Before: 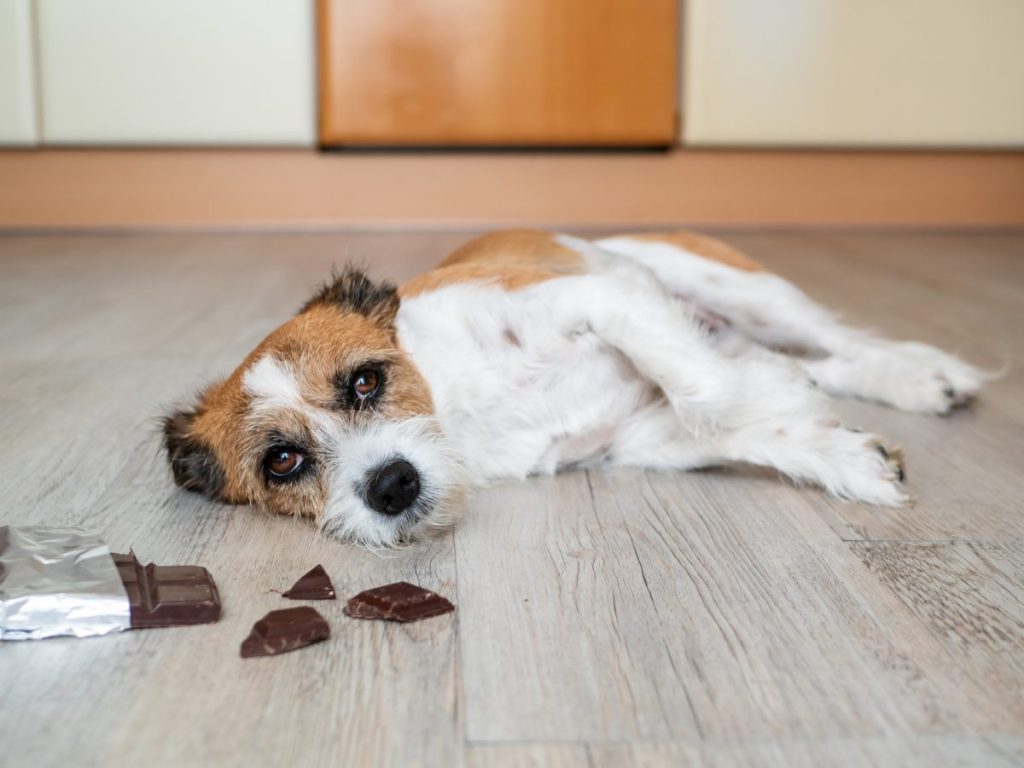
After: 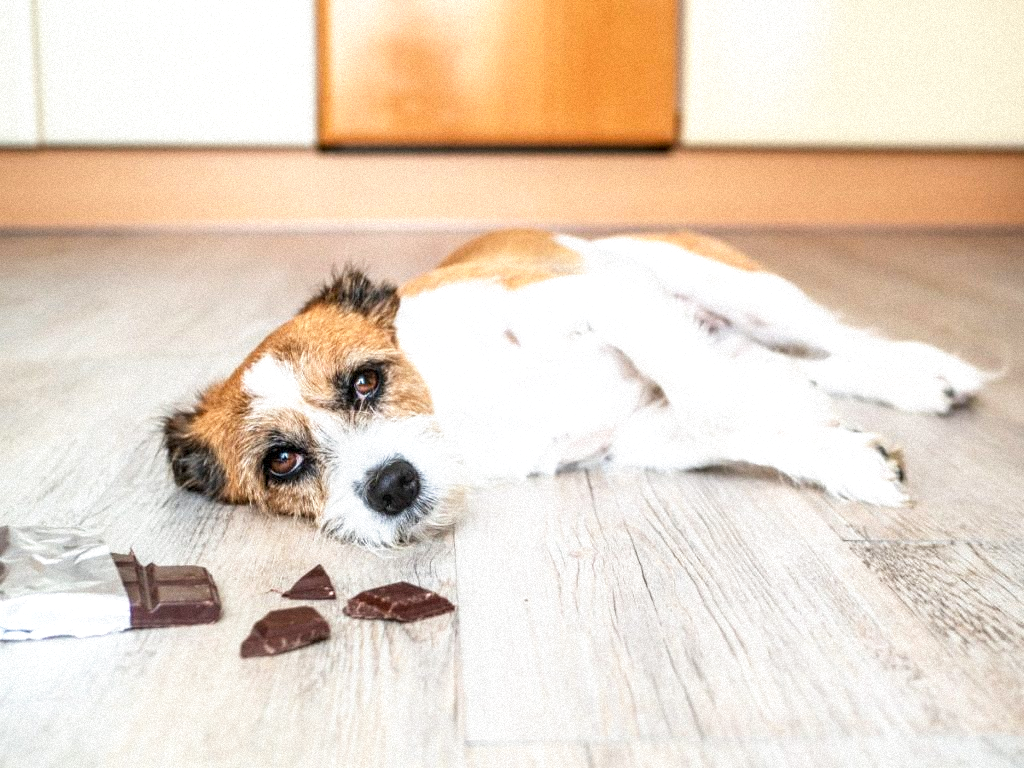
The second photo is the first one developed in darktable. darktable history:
exposure: black level correction 0.001, exposure 0.5 EV, compensate exposure bias true, compensate highlight preservation false
base curve: curves: ch0 [(0, 0) (0.688, 0.865) (1, 1)], preserve colors none
grain: mid-tones bias 0%
local contrast: on, module defaults
